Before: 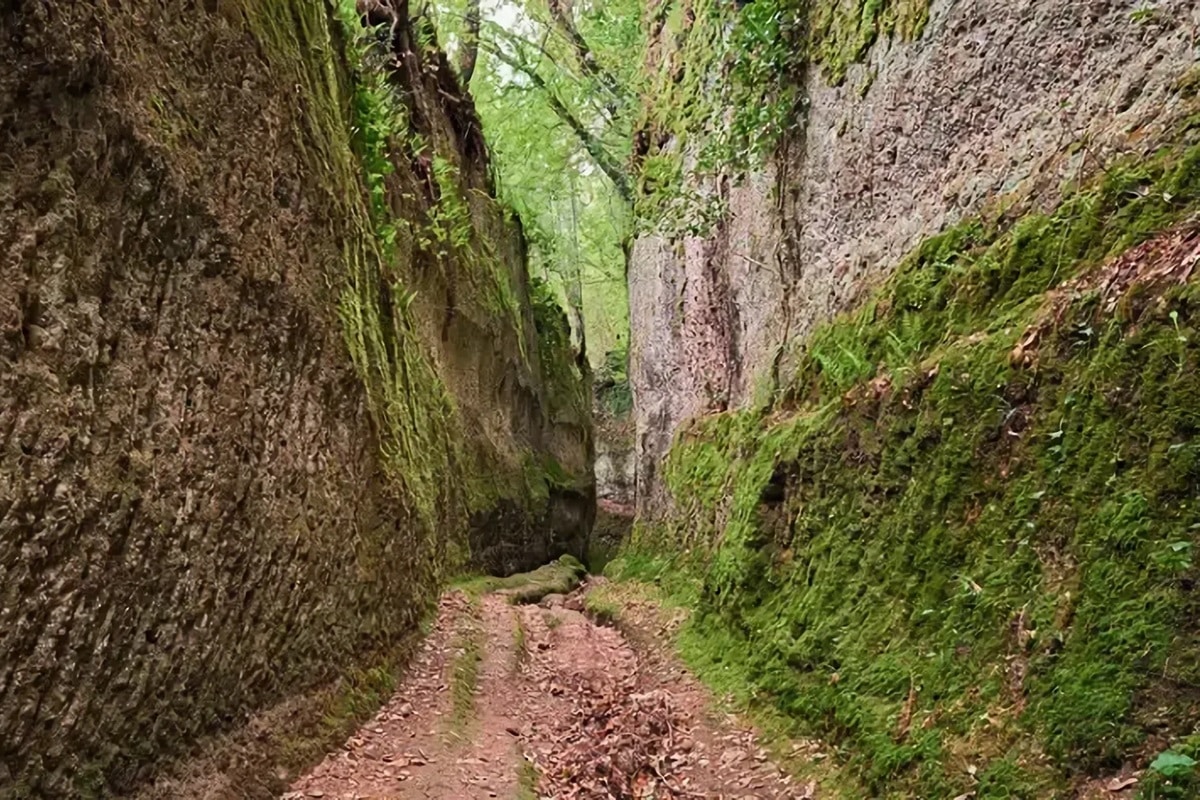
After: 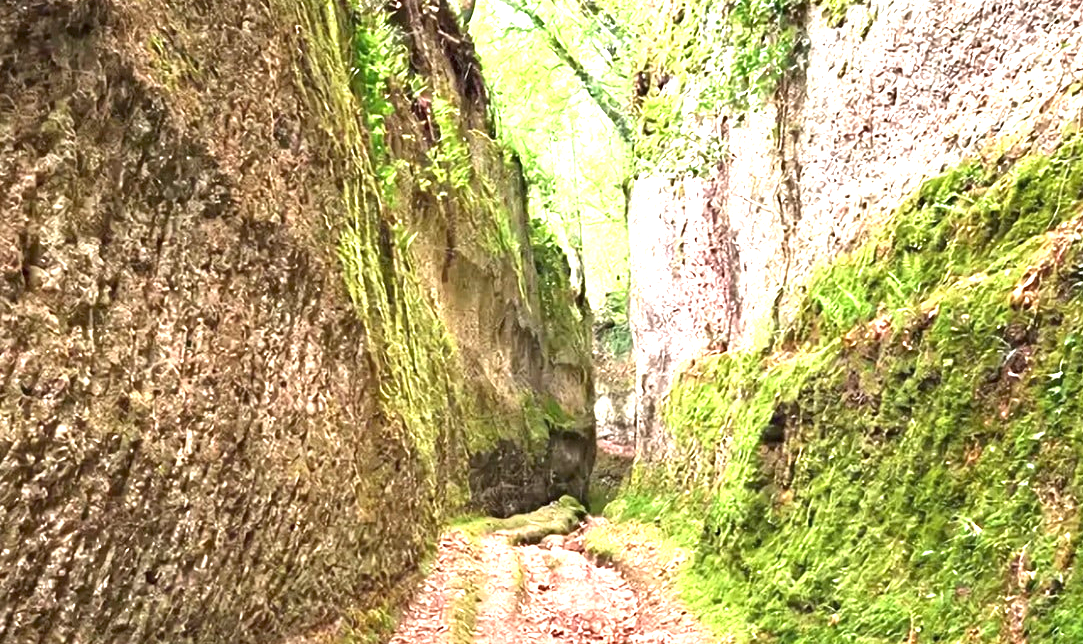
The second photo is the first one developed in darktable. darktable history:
crop: top 7.49%, right 9.717%, bottom 11.943%
exposure: exposure 2 EV, compensate highlight preservation false
